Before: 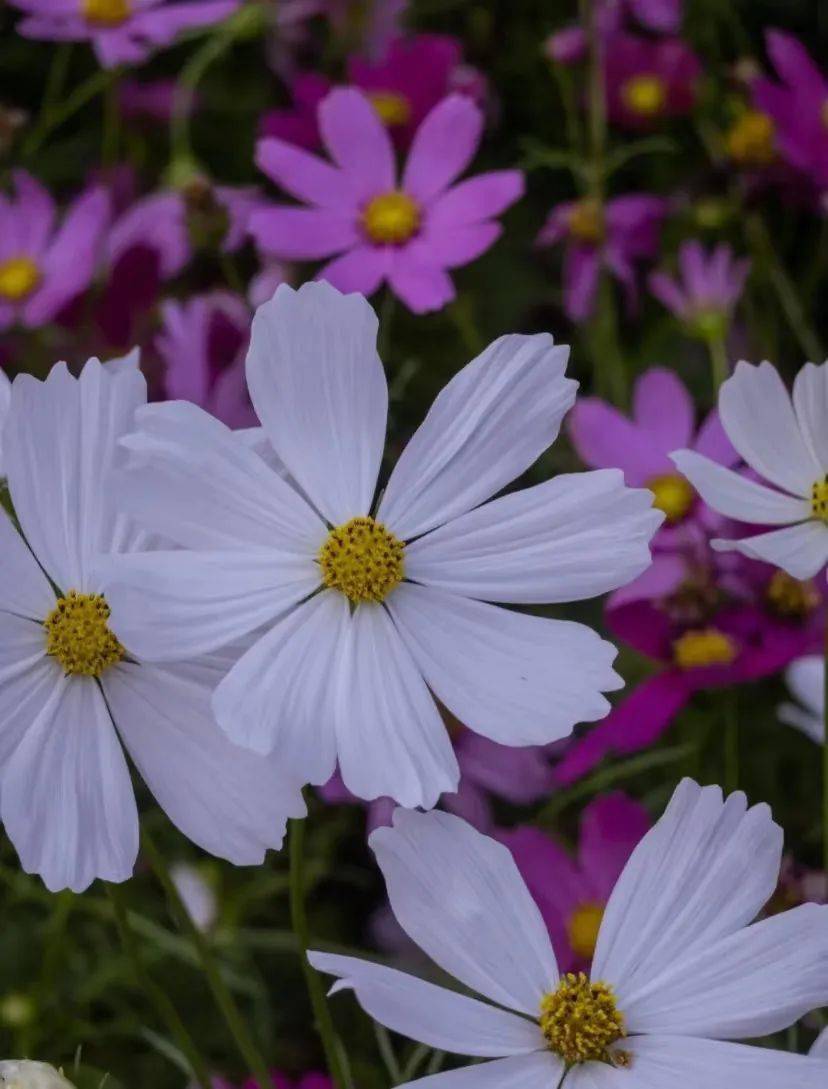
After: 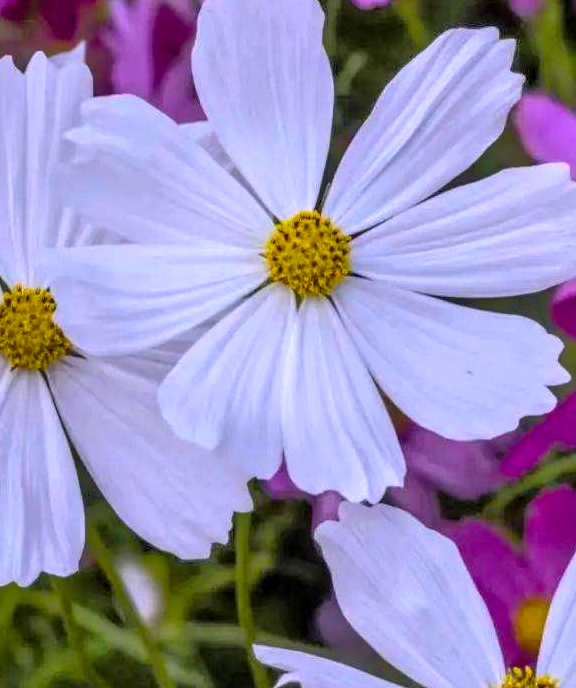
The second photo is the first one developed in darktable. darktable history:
crop: left 6.568%, top 28.16%, right 23.782%, bottom 8.651%
local contrast: highlights 63%, detail 143%, midtone range 0.424
tone equalizer: -8 EV -0.51 EV, -7 EV -0.33 EV, -6 EV -0.114 EV, -5 EV 0.426 EV, -4 EV 0.946 EV, -3 EV 0.8 EV, -2 EV -0.008 EV, -1 EV 0.139 EV, +0 EV -0.025 EV
base curve: curves: ch0 [(0, 0) (0.74, 0.67) (1, 1)], preserve colors none
color balance rgb: perceptual saturation grading › global saturation 24.989%, global vibrance 20%
exposure: black level correction 0, exposure 0.703 EV, compensate exposure bias true, compensate highlight preservation false
contrast brightness saturation: contrast 0.048, brightness 0.066, saturation 0.008
